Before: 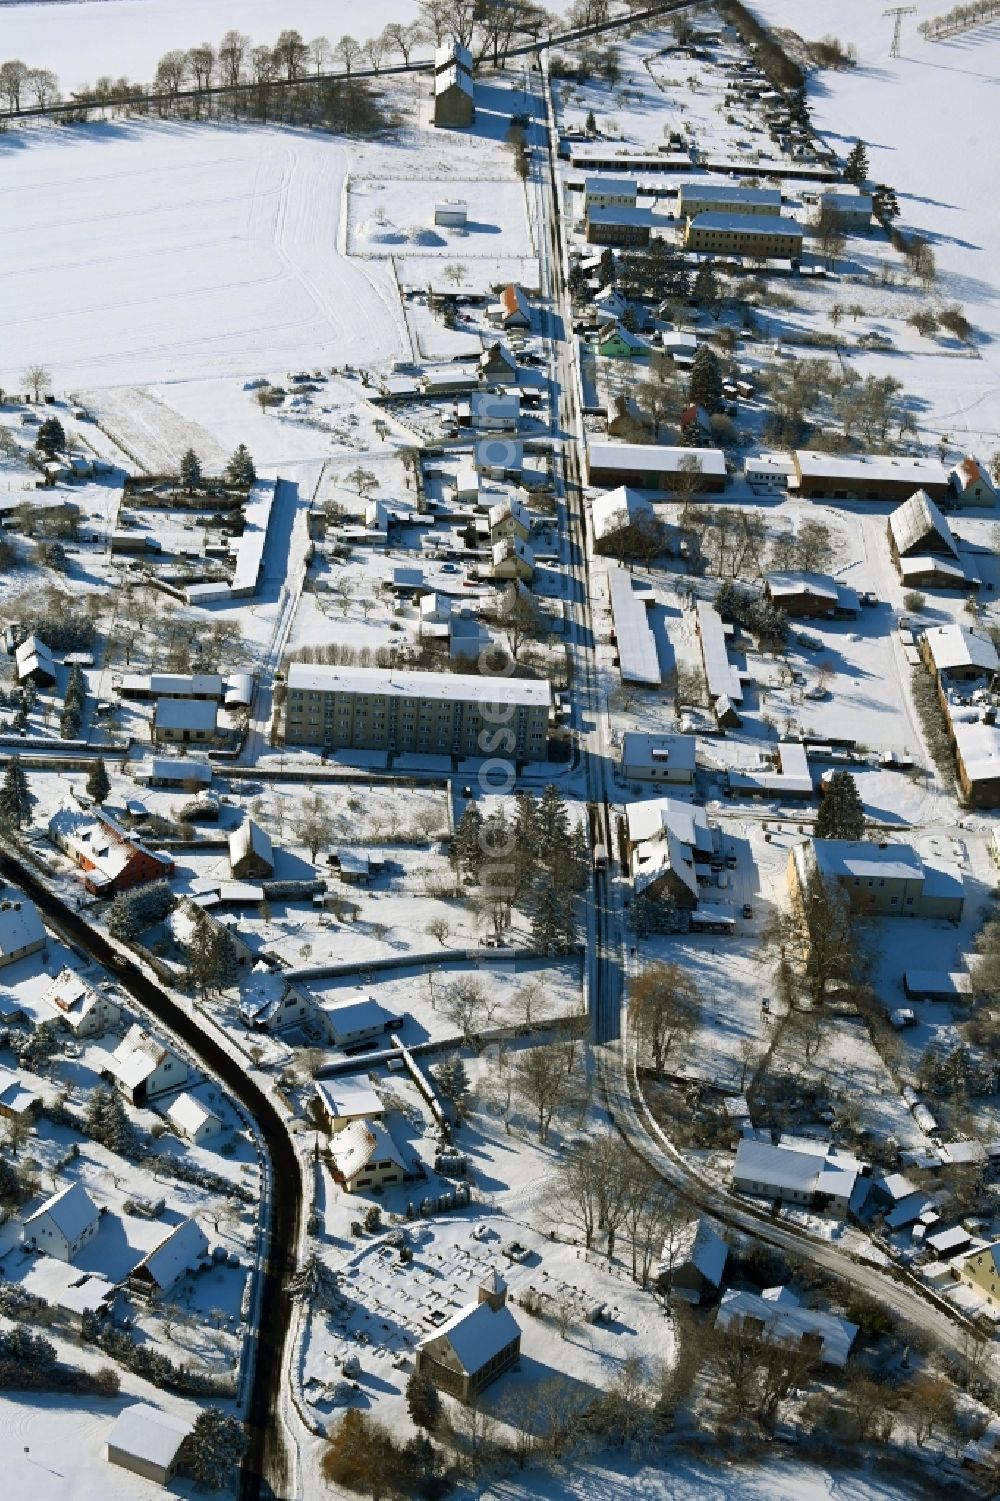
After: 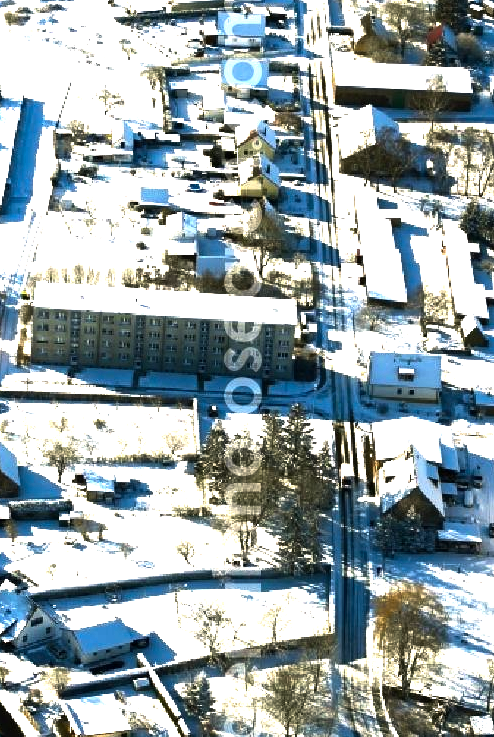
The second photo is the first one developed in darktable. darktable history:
crop: left 25.441%, top 25.431%, right 25.077%, bottom 25.409%
color balance rgb: highlights gain › chroma 3.033%, highlights gain › hue 60.04°, perceptual saturation grading › global saturation 10.627%, perceptual brilliance grading › global brilliance 29.969%, perceptual brilliance grading › highlights 49.924%, perceptual brilliance grading › mid-tones 50.807%, perceptual brilliance grading › shadows -22.506%, global vibrance 19.495%
